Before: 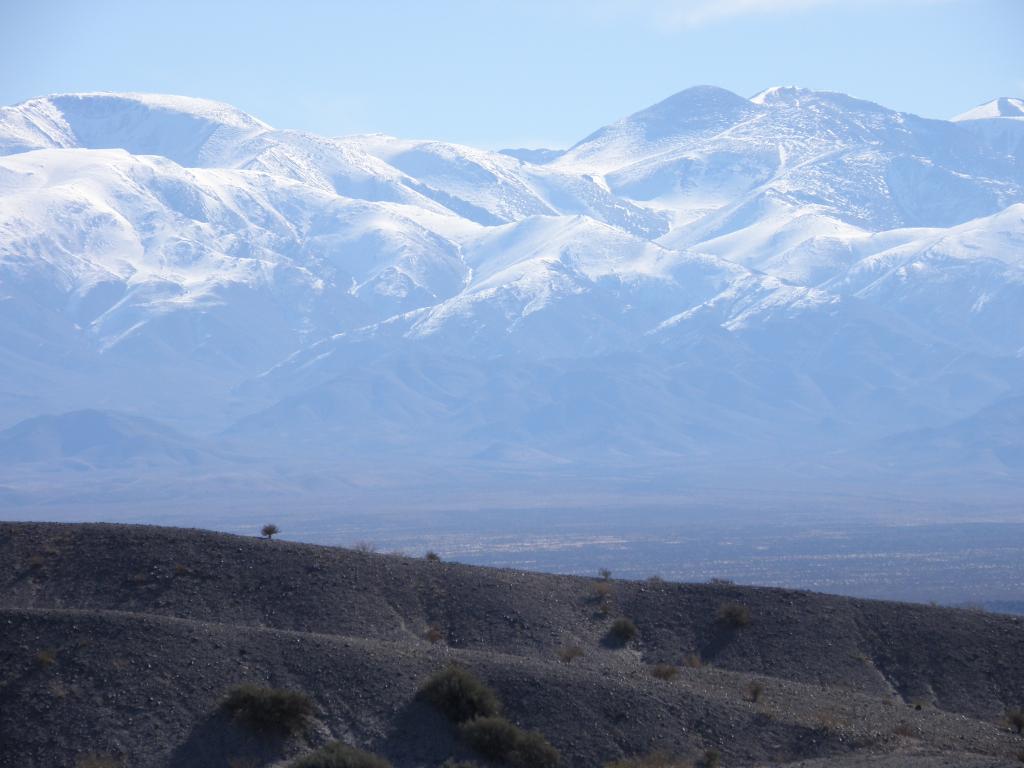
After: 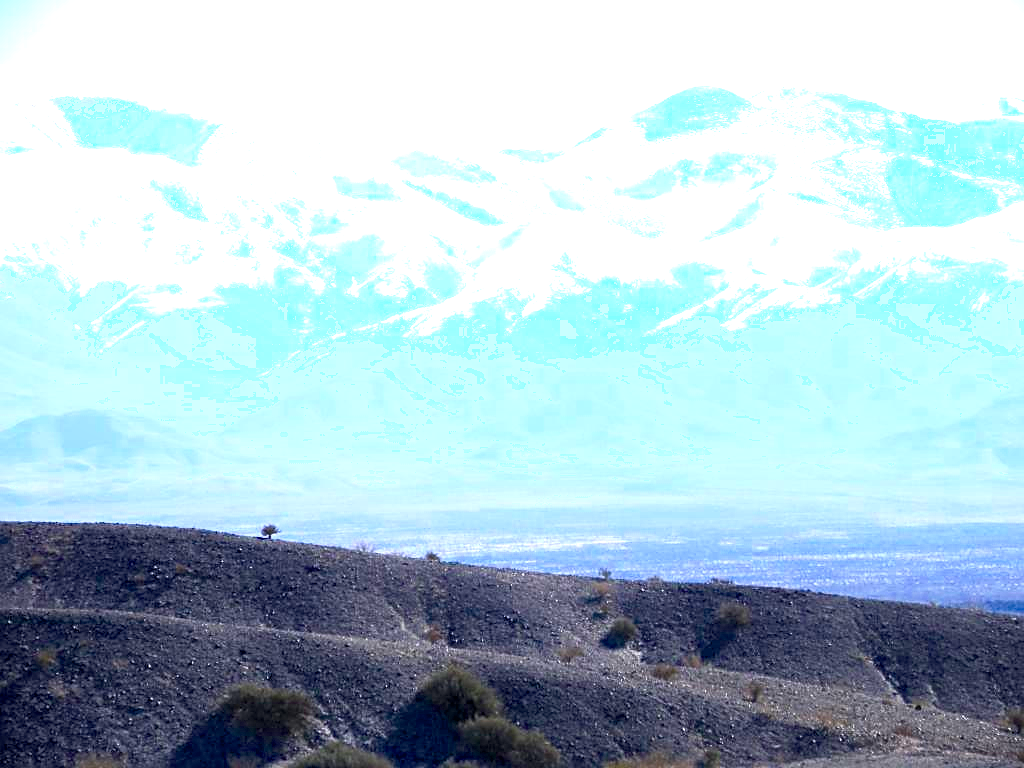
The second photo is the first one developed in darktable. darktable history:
sharpen: on, module defaults
color balance rgb: global offset › luminance -0.856%, perceptual saturation grading › global saturation 42.099%, perceptual brilliance grading › highlights 13.182%, perceptual brilliance grading › mid-tones 7.89%, perceptual brilliance grading › shadows -17.571%, global vibrance 6.756%, saturation formula JzAzBz (2021)
exposure: black level correction 0, exposure 1.392 EV, compensate exposure bias true, compensate highlight preservation false
shadows and highlights: shadows -0.788, highlights 41.95
